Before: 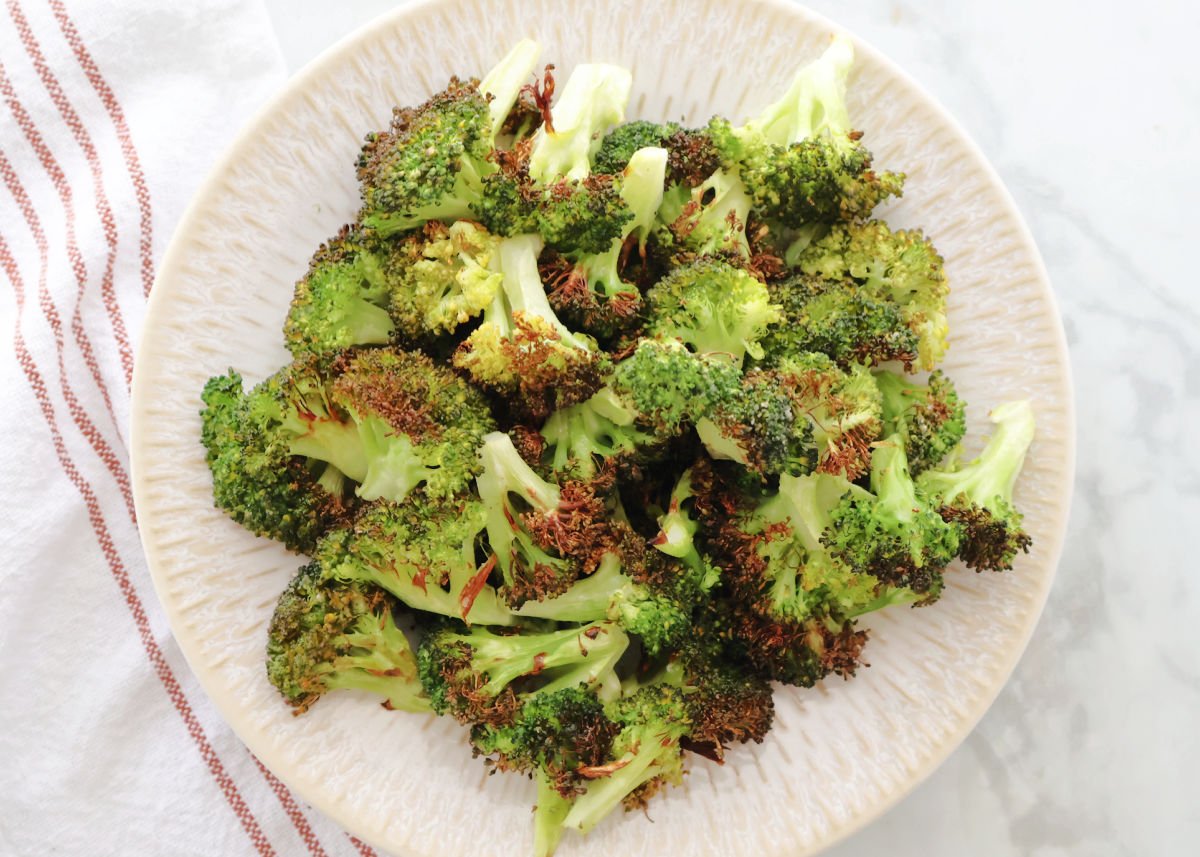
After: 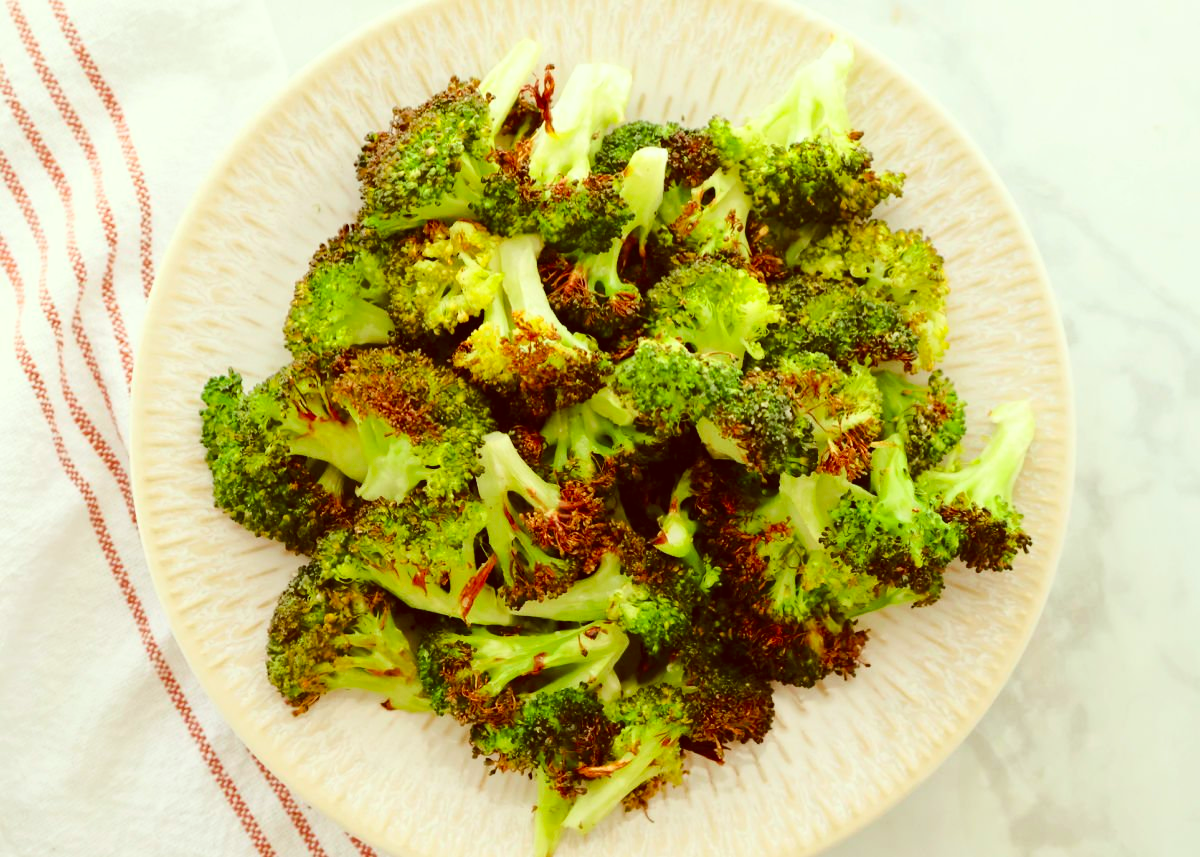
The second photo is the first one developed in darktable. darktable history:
color correction: highlights a* -5.94, highlights b* 9.48, shadows a* 10.12, shadows b* 23.94
contrast brightness saturation: contrast 0.18, saturation 0.3
